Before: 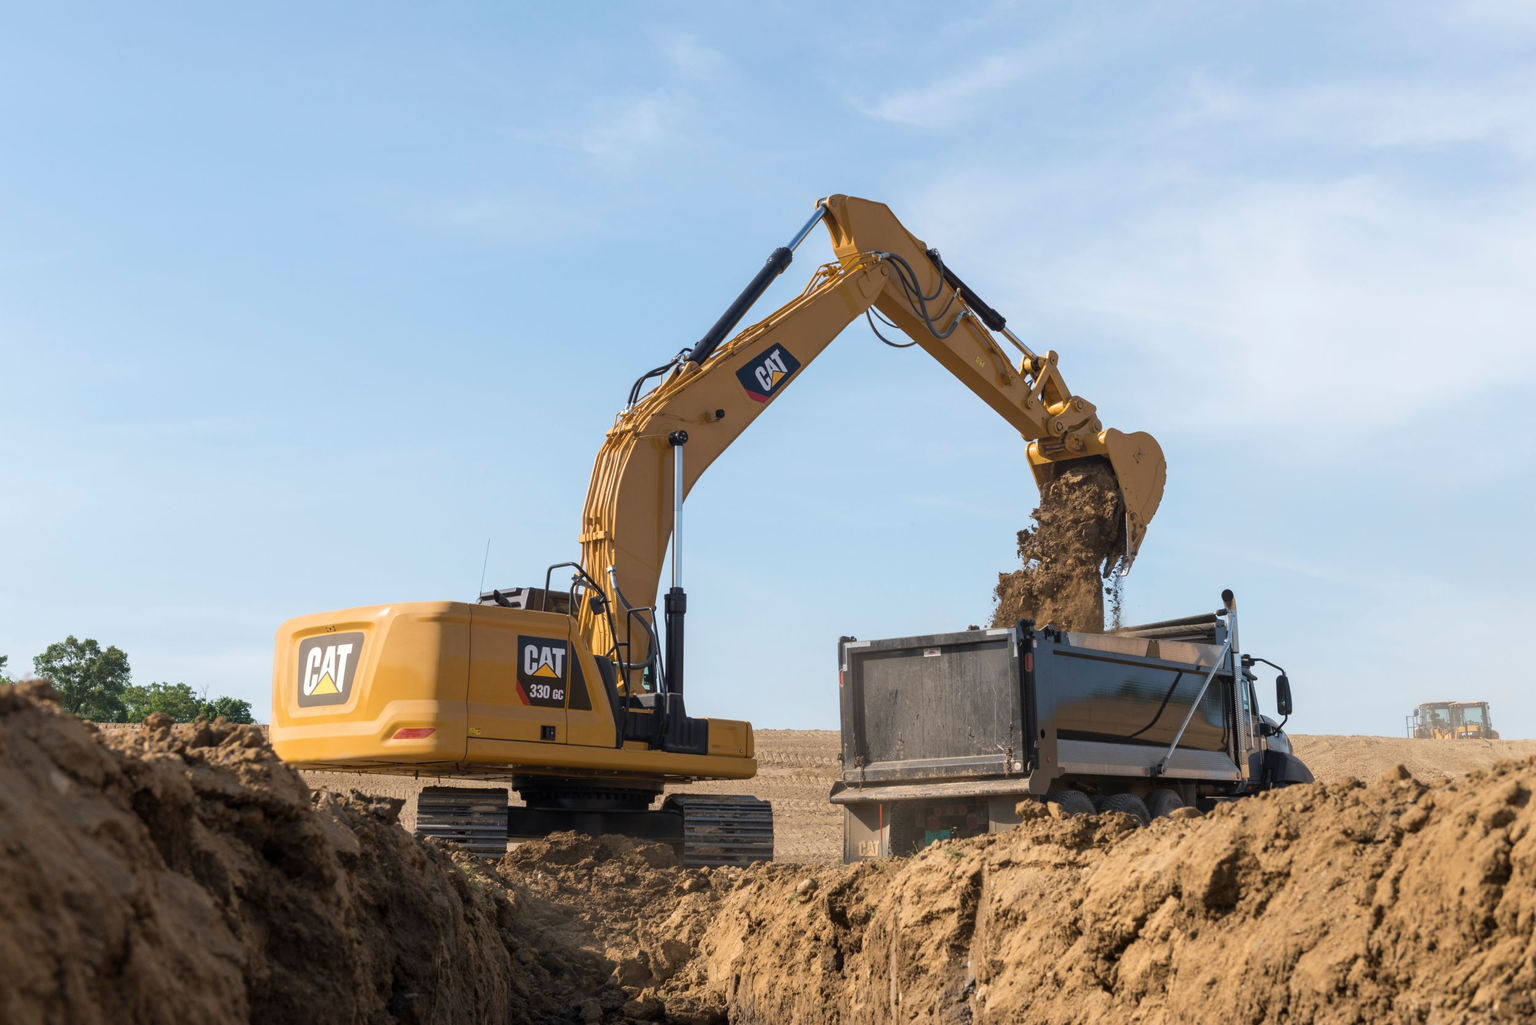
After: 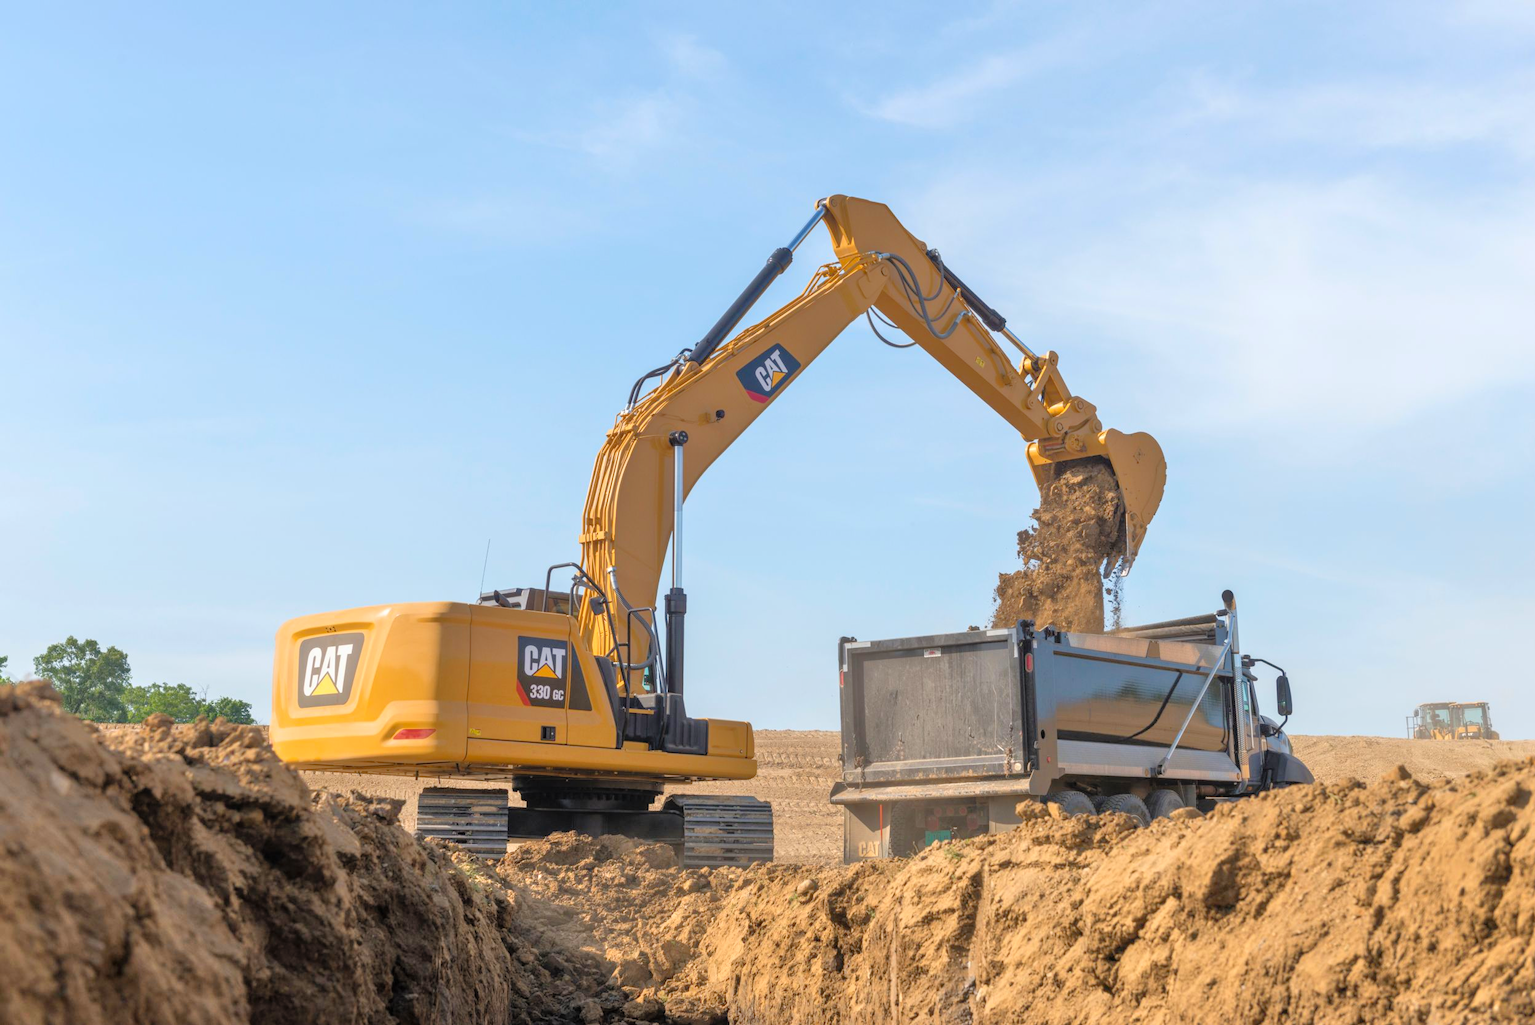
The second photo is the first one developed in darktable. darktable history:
local contrast: detail 110%
contrast brightness saturation: contrast 0.073, brightness 0.076, saturation 0.183
tone equalizer: -7 EV 0.164 EV, -6 EV 0.578 EV, -5 EV 1.14 EV, -4 EV 1.34 EV, -3 EV 1.18 EV, -2 EV 0.6 EV, -1 EV 0.168 EV
